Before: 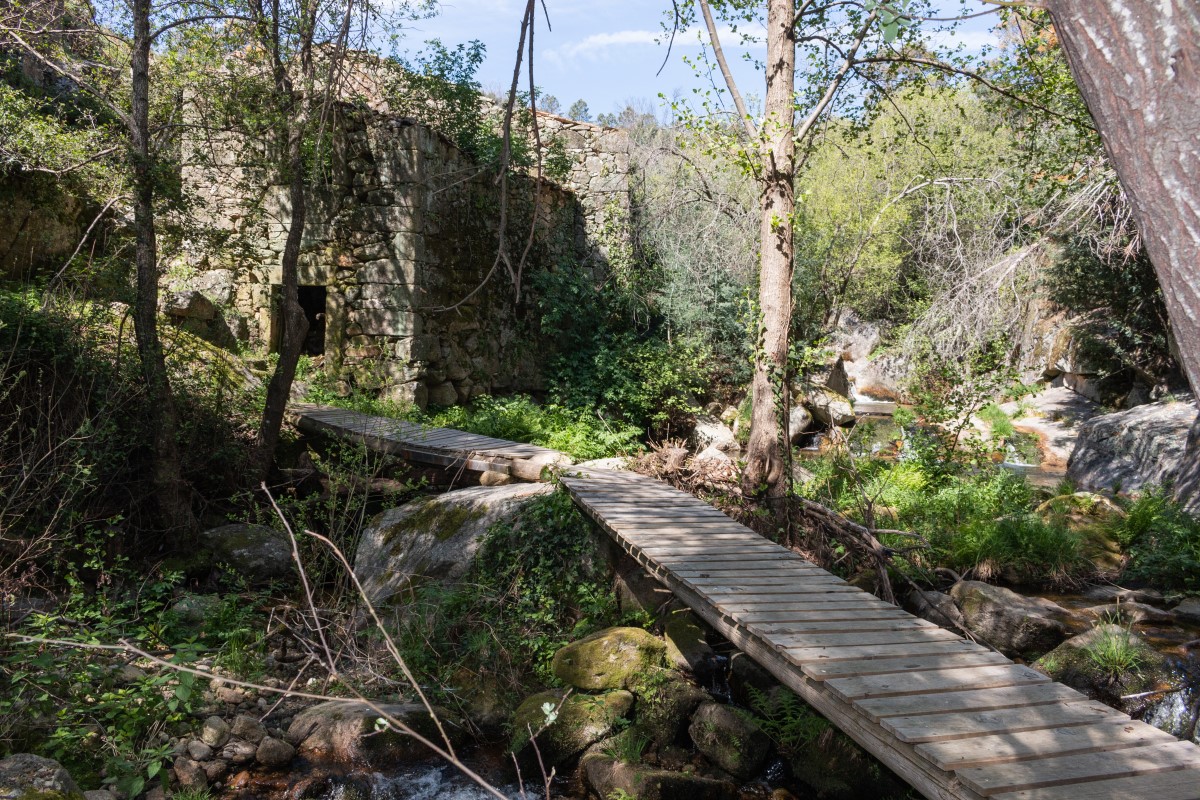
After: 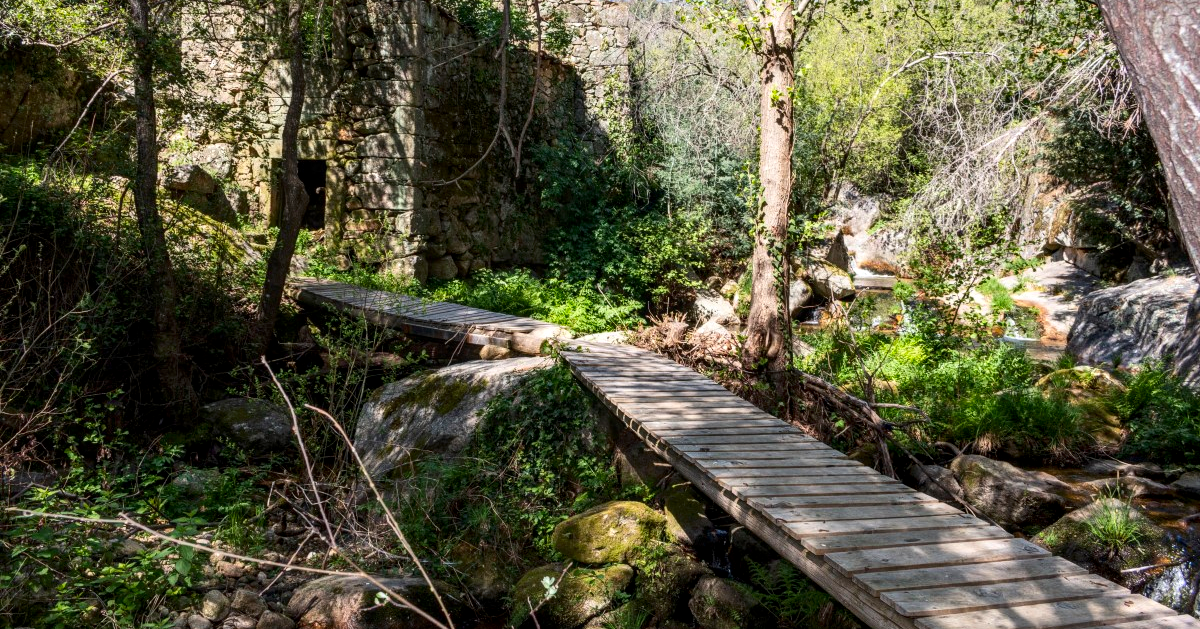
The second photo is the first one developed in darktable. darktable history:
contrast brightness saturation: contrast 0.161, saturation 0.319
crop and rotate: top 15.818%, bottom 5.489%
local contrast: detail 130%
